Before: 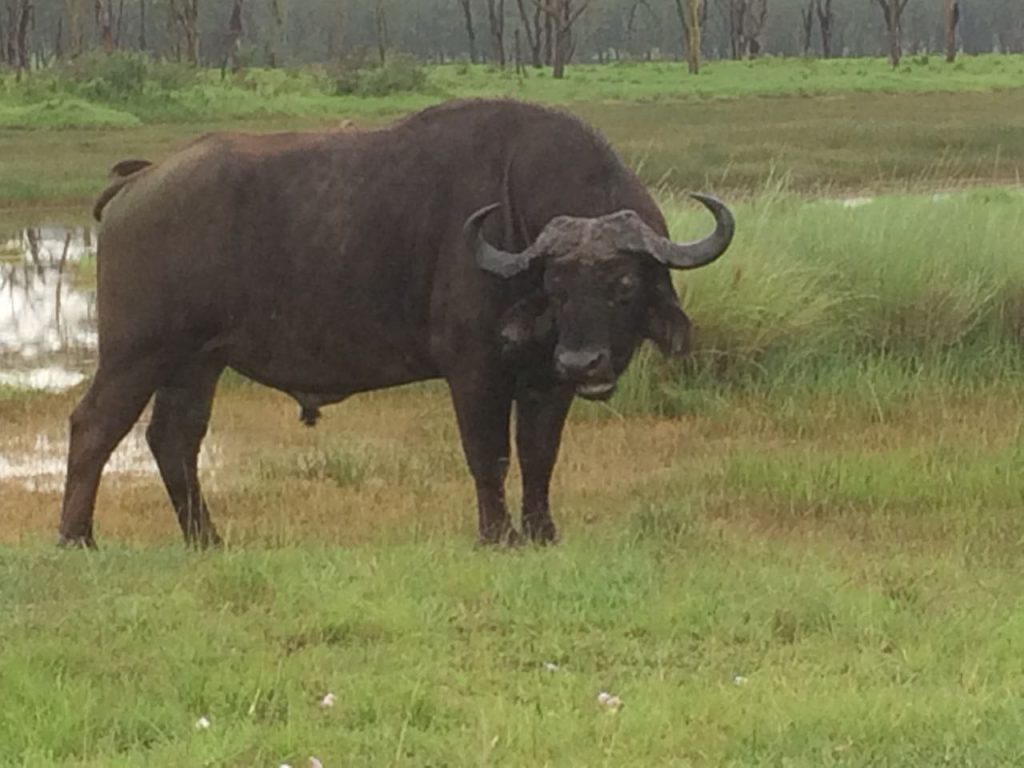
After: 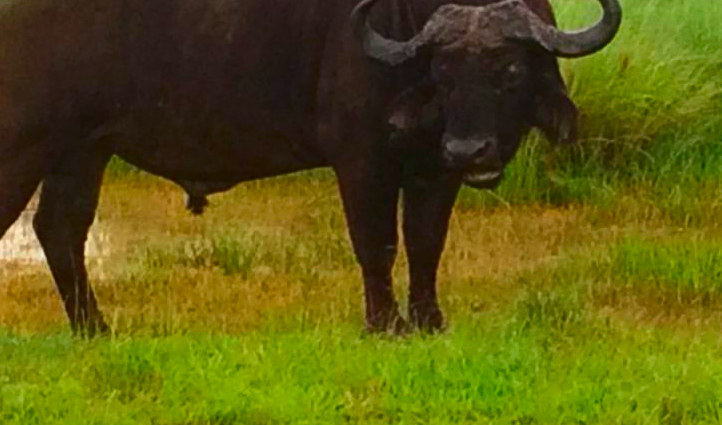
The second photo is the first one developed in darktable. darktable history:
color contrast: green-magenta contrast 1.69, blue-yellow contrast 1.49
vibrance: on, module defaults
crop: left 11.123%, top 27.61%, right 18.3%, bottom 17.034%
contrast brightness saturation: contrast 0.21, brightness -0.11, saturation 0.21
